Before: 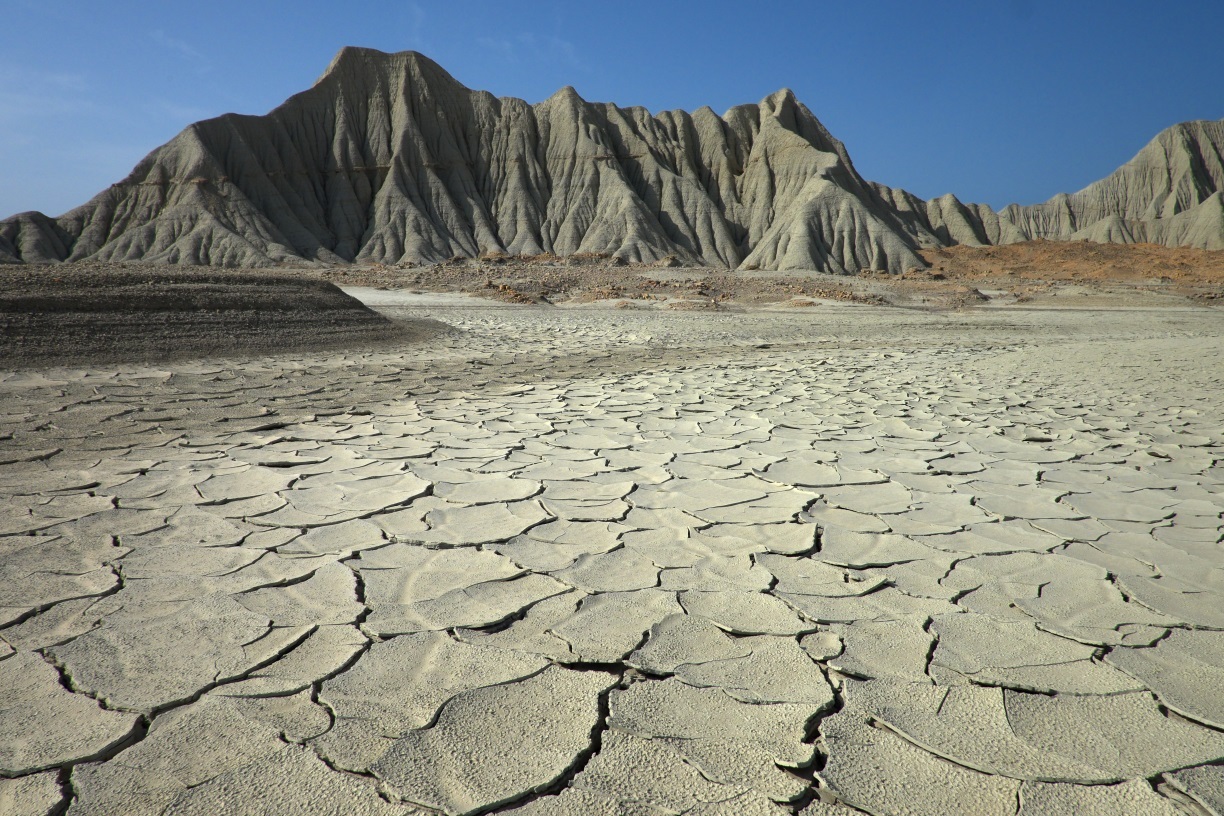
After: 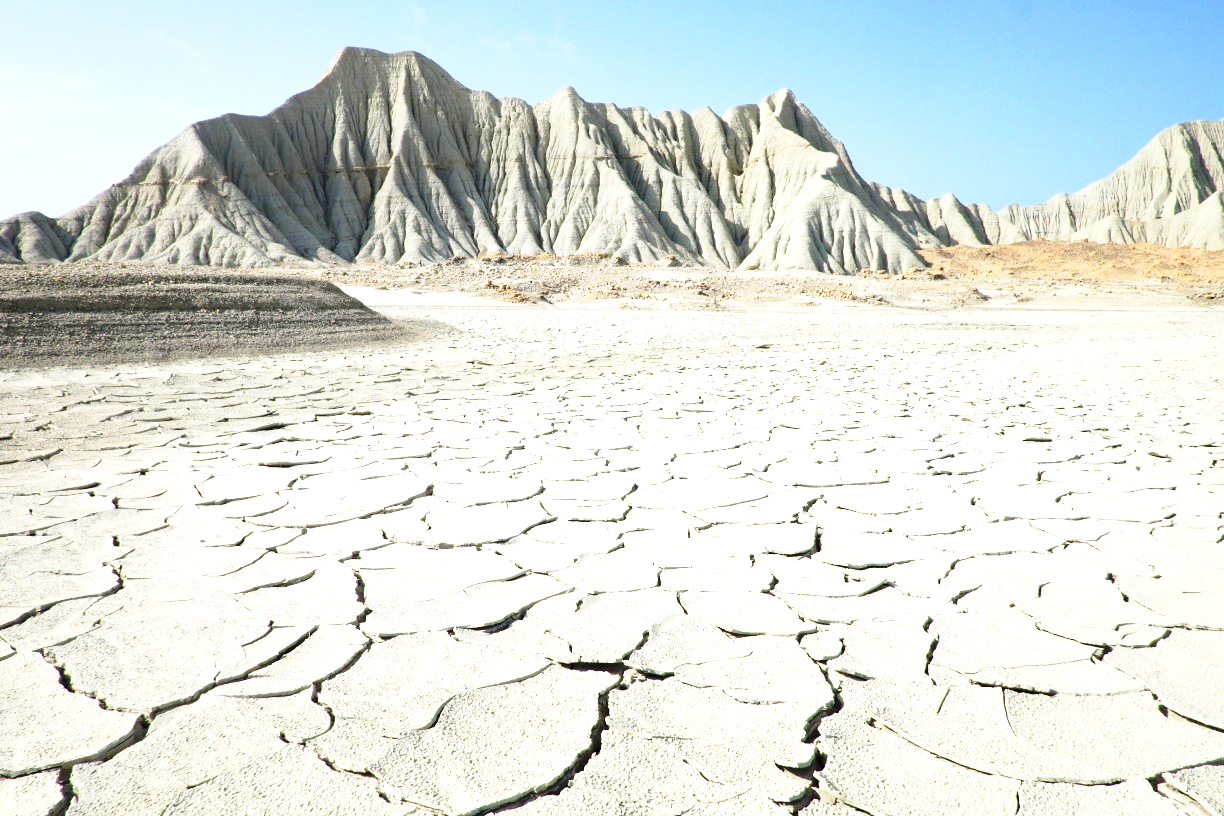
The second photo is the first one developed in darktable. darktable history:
exposure: black level correction 0, exposure 1.5 EV, compensate exposure bias true, compensate highlight preservation false
contrast brightness saturation: contrast 0.07
base curve: curves: ch0 [(0, 0) (0.028, 0.03) (0.121, 0.232) (0.46, 0.748) (0.859, 0.968) (1, 1)], preserve colors none
